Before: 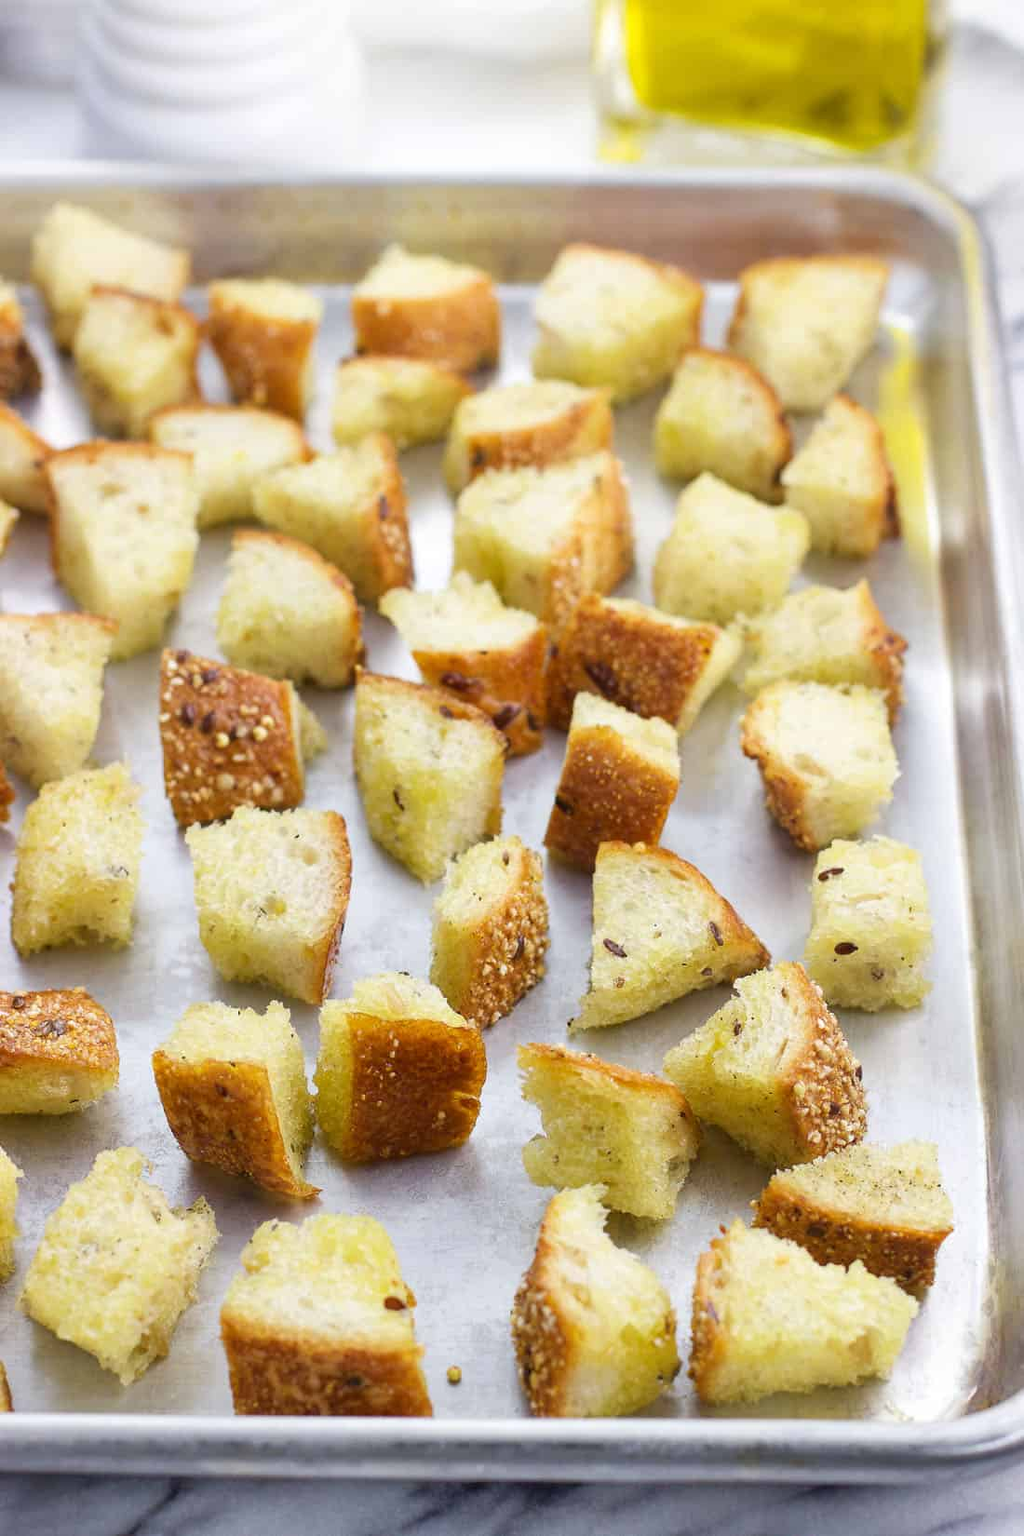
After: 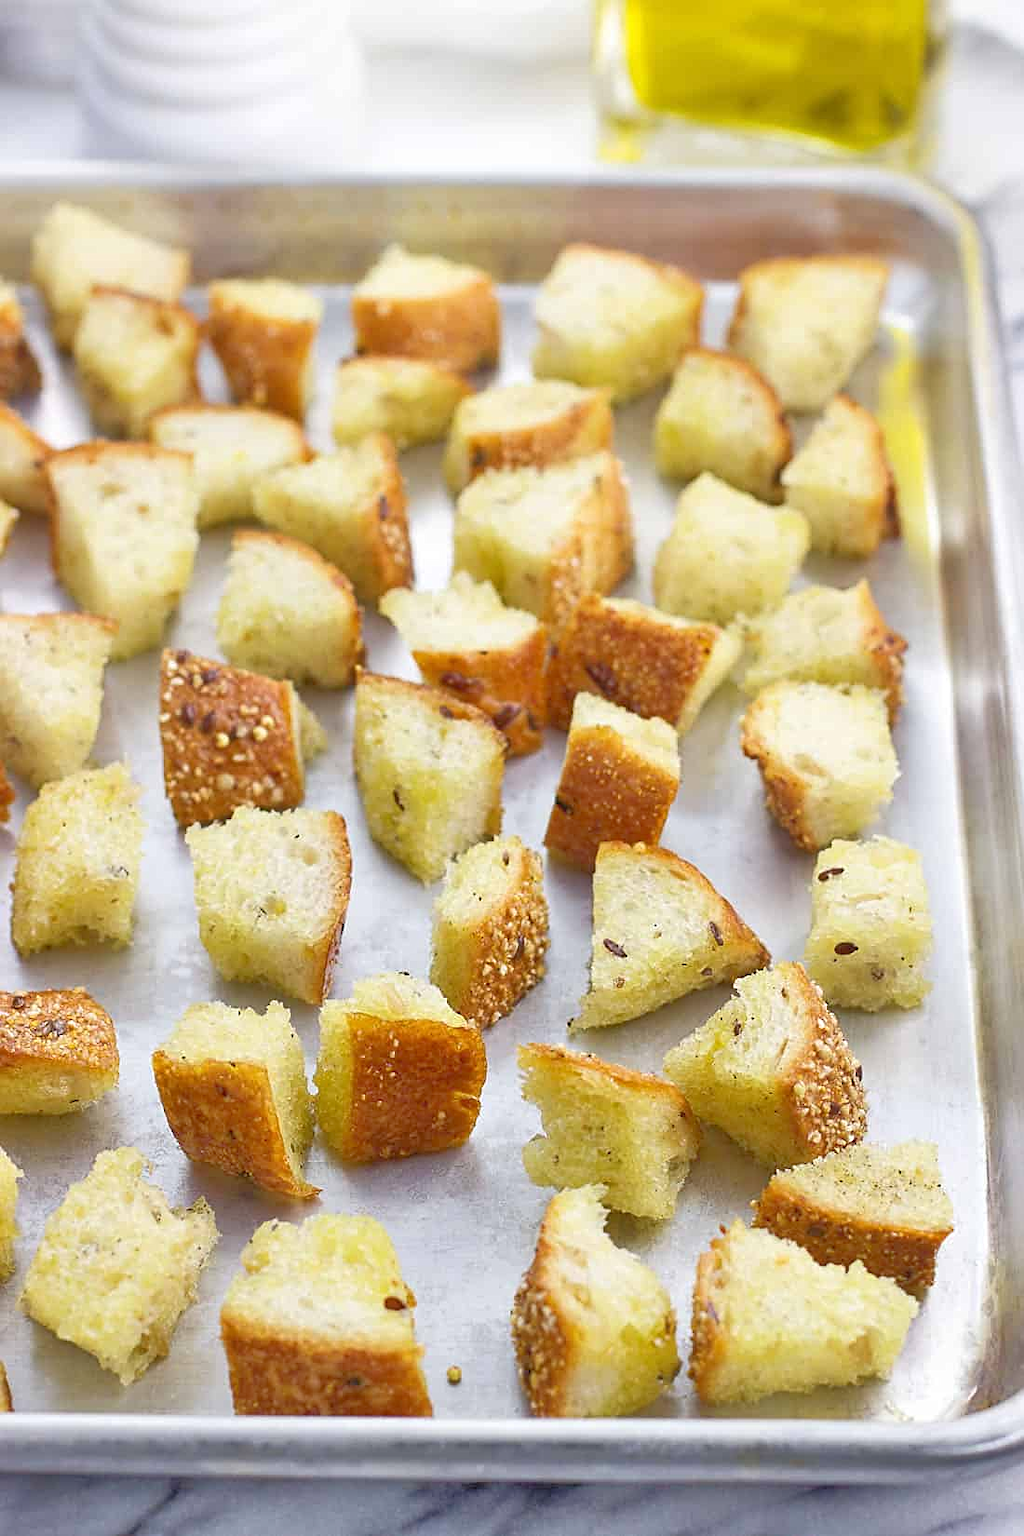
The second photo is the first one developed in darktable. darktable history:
sharpen: on, module defaults
tone equalizer: -7 EV 0.162 EV, -6 EV 0.587 EV, -5 EV 1.14 EV, -4 EV 1.31 EV, -3 EV 1.17 EV, -2 EV 0.6 EV, -1 EV 0.147 EV
